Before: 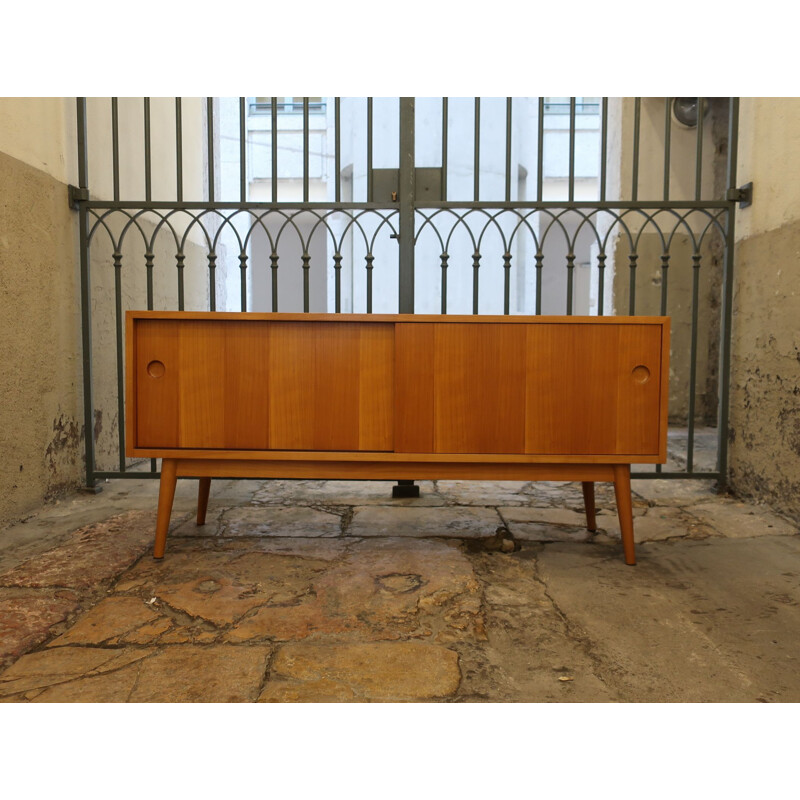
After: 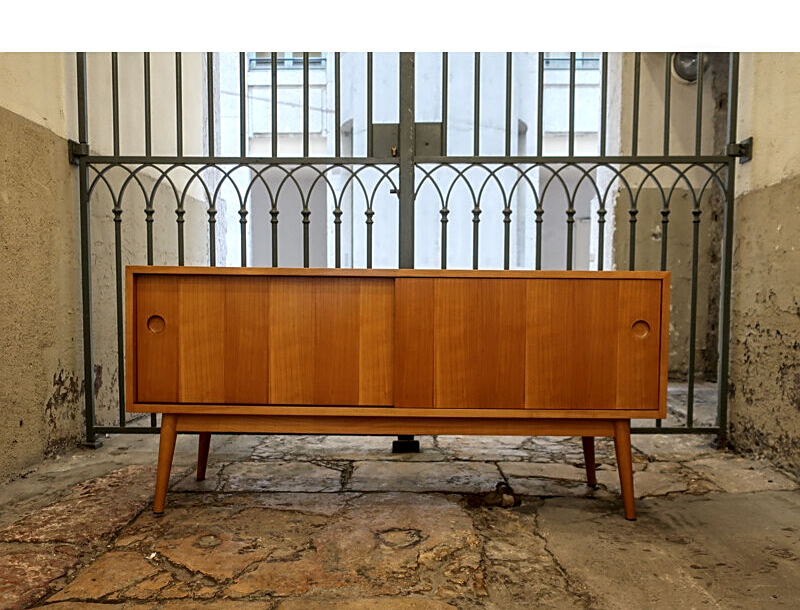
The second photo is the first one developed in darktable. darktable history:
sharpen: on, module defaults
crop: top 5.69%, bottom 18.034%
local contrast: detail 142%
